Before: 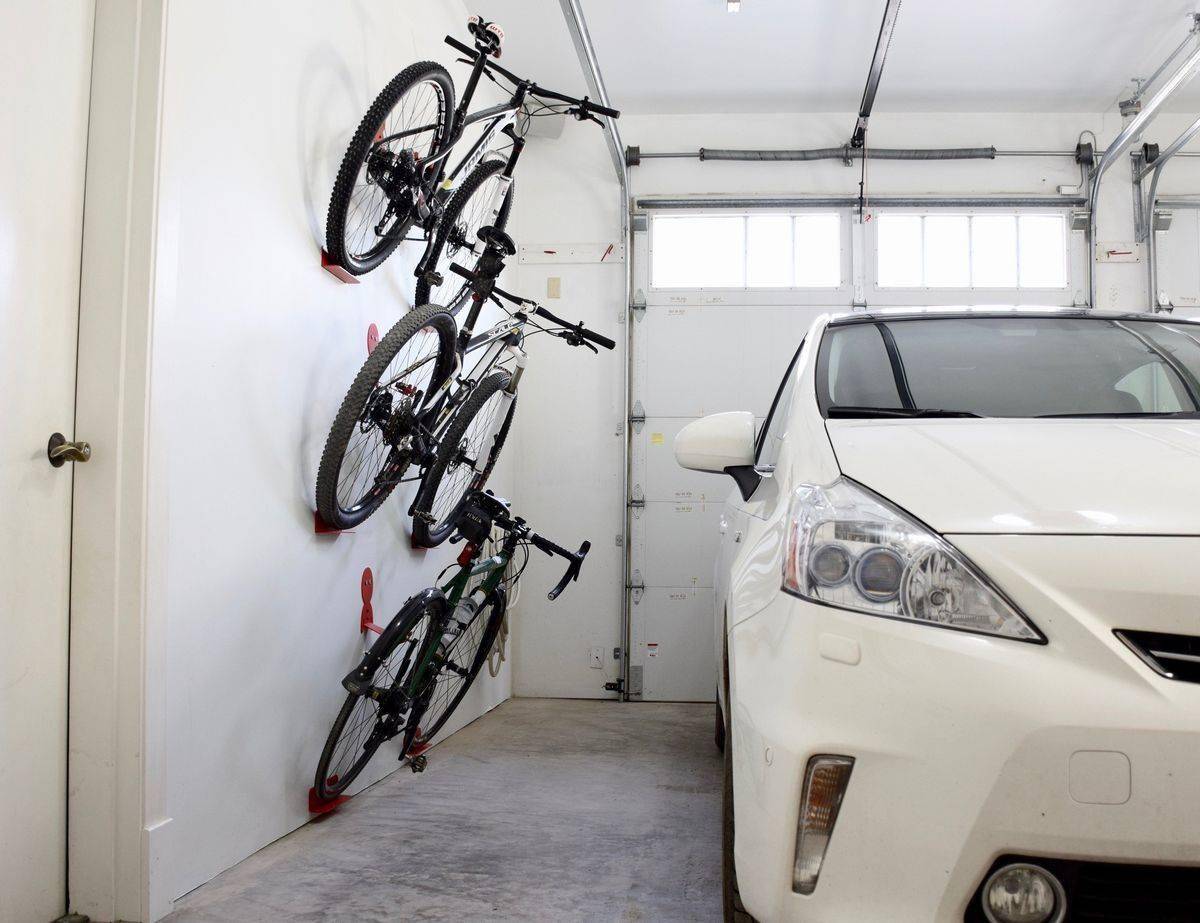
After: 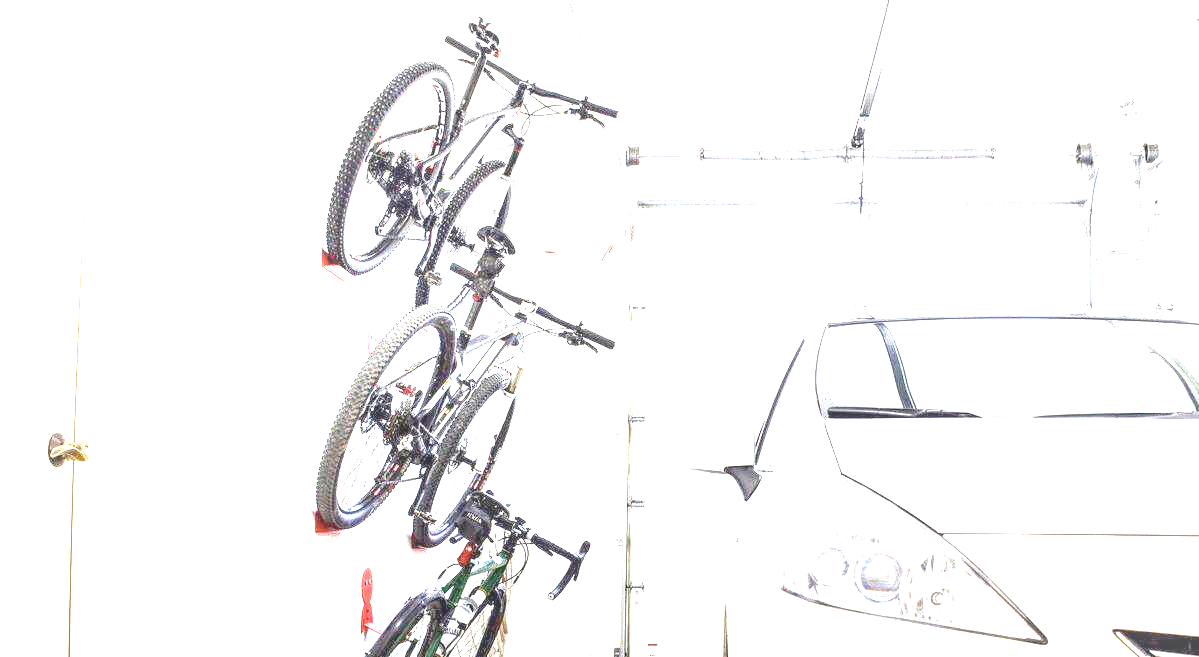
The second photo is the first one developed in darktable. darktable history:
local contrast: detail 130%
crop: bottom 28.753%
exposure: black level correction 0.001, exposure 2.51 EV, compensate highlight preservation false
color balance rgb: highlights gain › luminance 14.715%, perceptual saturation grading › global saturation 0.113%
